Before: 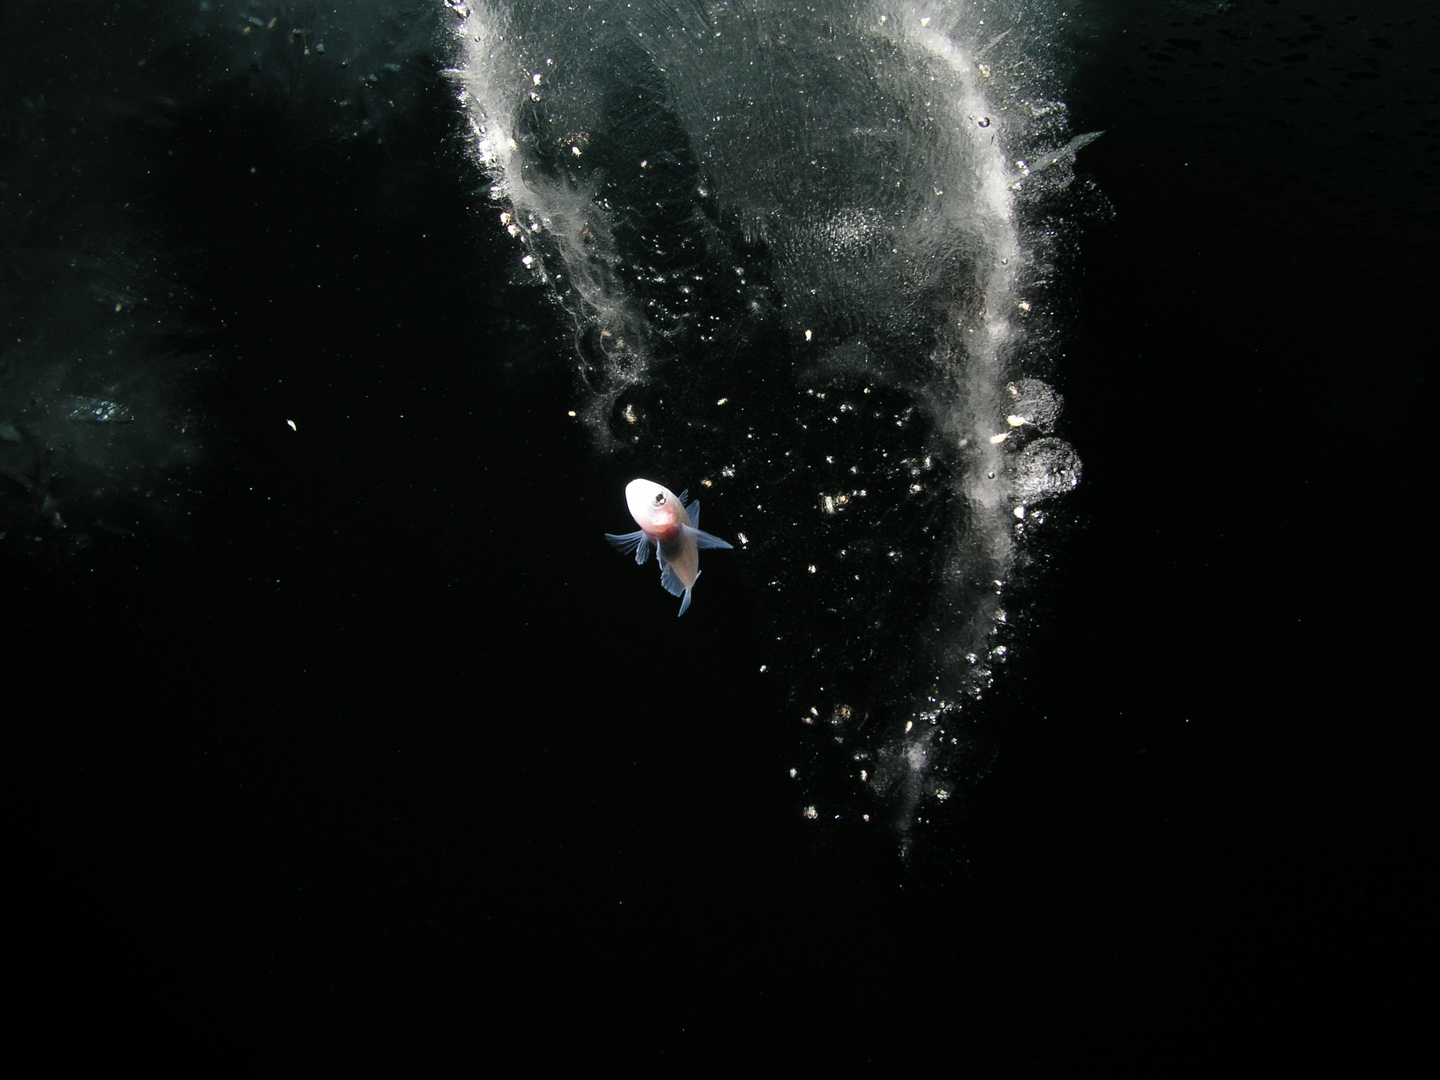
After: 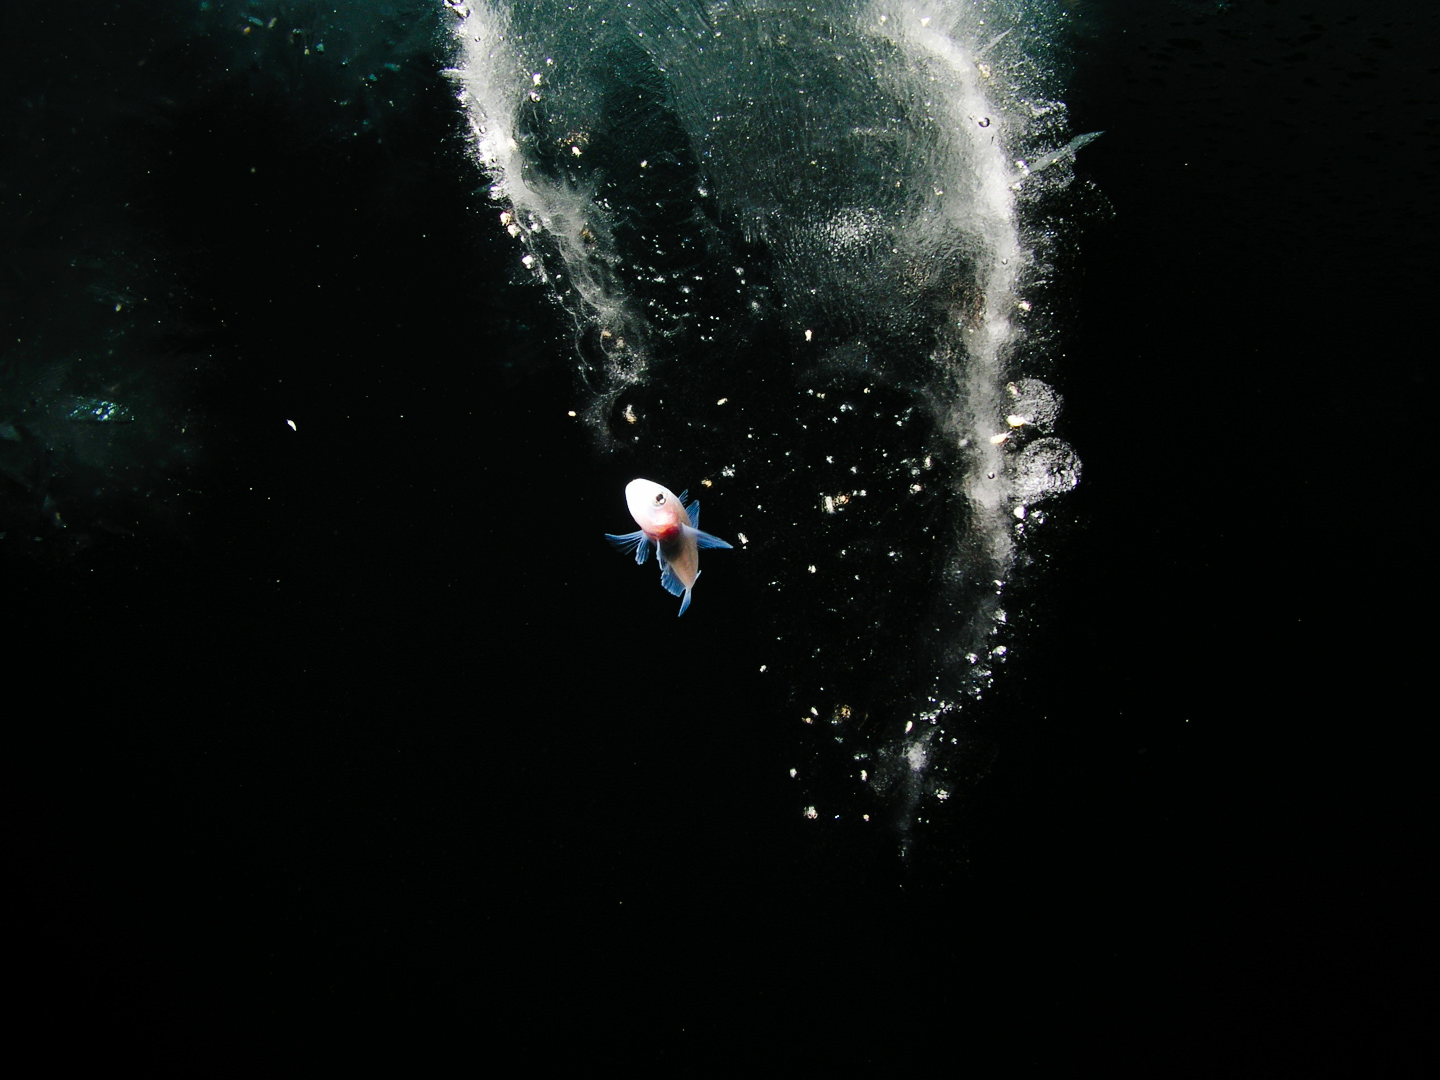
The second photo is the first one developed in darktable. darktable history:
color balance rgb: perceptual saturation grading › global saturation 20%, global vibrance 20%
tone curve: curves: ch0 [(0, 0) (0.003, 0.002) (0.011, 0.009) (0.025, 0.019) (0.044, 0.031) (0.069, 0.04) (0.1, 0.059) (0.136, 0.092) (0.177, 0.134) (0.224, 0.192) (0.277, 0.262) (0.335, 0.348) (0.399, 0.446) (0.468, 0.554) (0.543, 0.646) (0.623, 0.731) (0.709, 0.807) (0.801, 0.867) (0.898, 0.931) (1, 1)], preserve colors none
